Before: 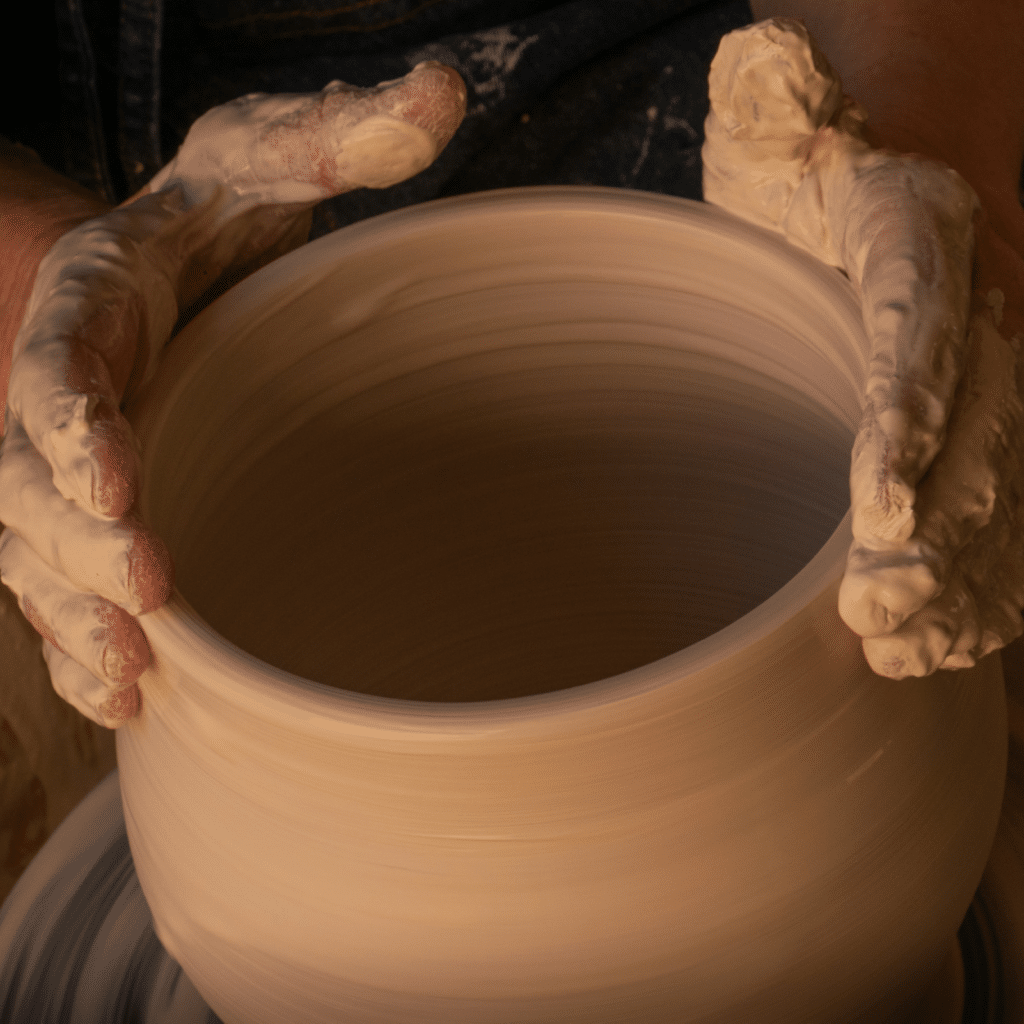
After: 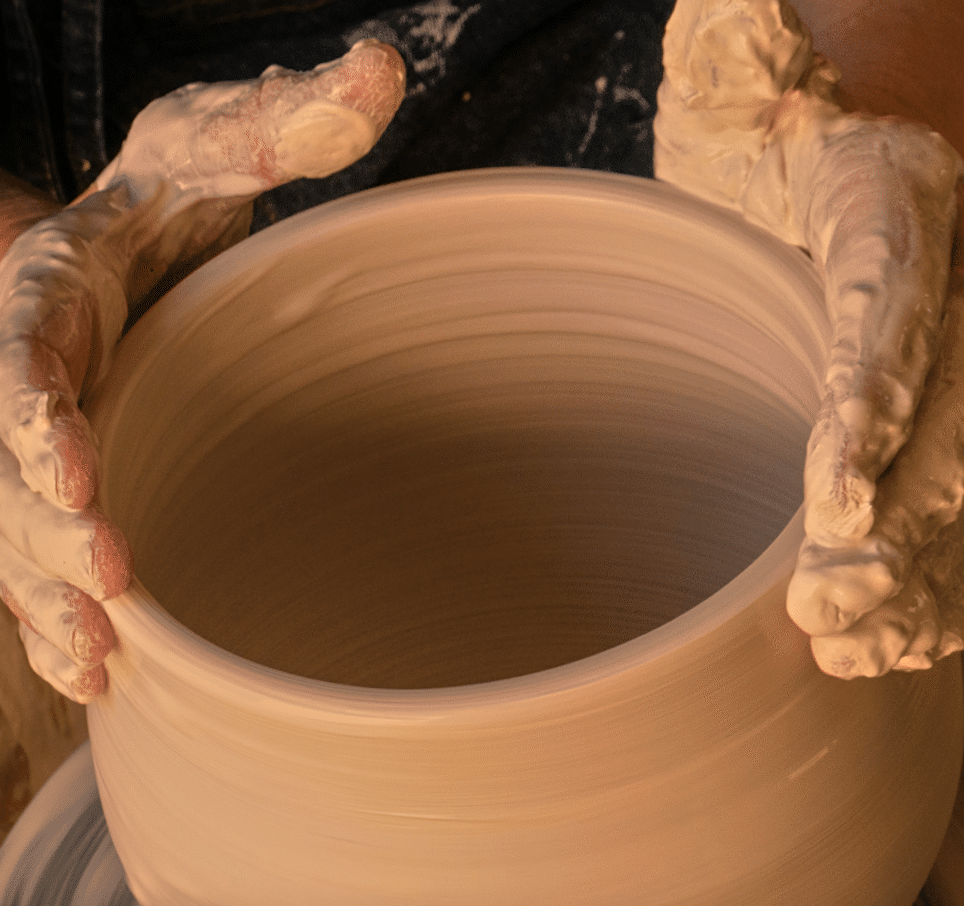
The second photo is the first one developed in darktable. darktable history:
rotate and perspective: rotation 0.062°, lens shift (vertical) 0.115, lens shift (horizontal) -0.133, crop left 0.047, crop right 0.94, crop top 0.061, crop bottom 0.94
crop: top 0.448%, right 0.264%, bottom 5.045%
tone equalizer: -7 EV 0.15 EV, -6 EV 0.6 EV, -5 EV 1.15 EV, -4 EV 1.33 EV, -3 EV 1.15 EV, -2 EV 0.6 EV, -1 EV 0.15 EV, mask exposure compensation -0.5 EV
sharpen: amount 0.2
